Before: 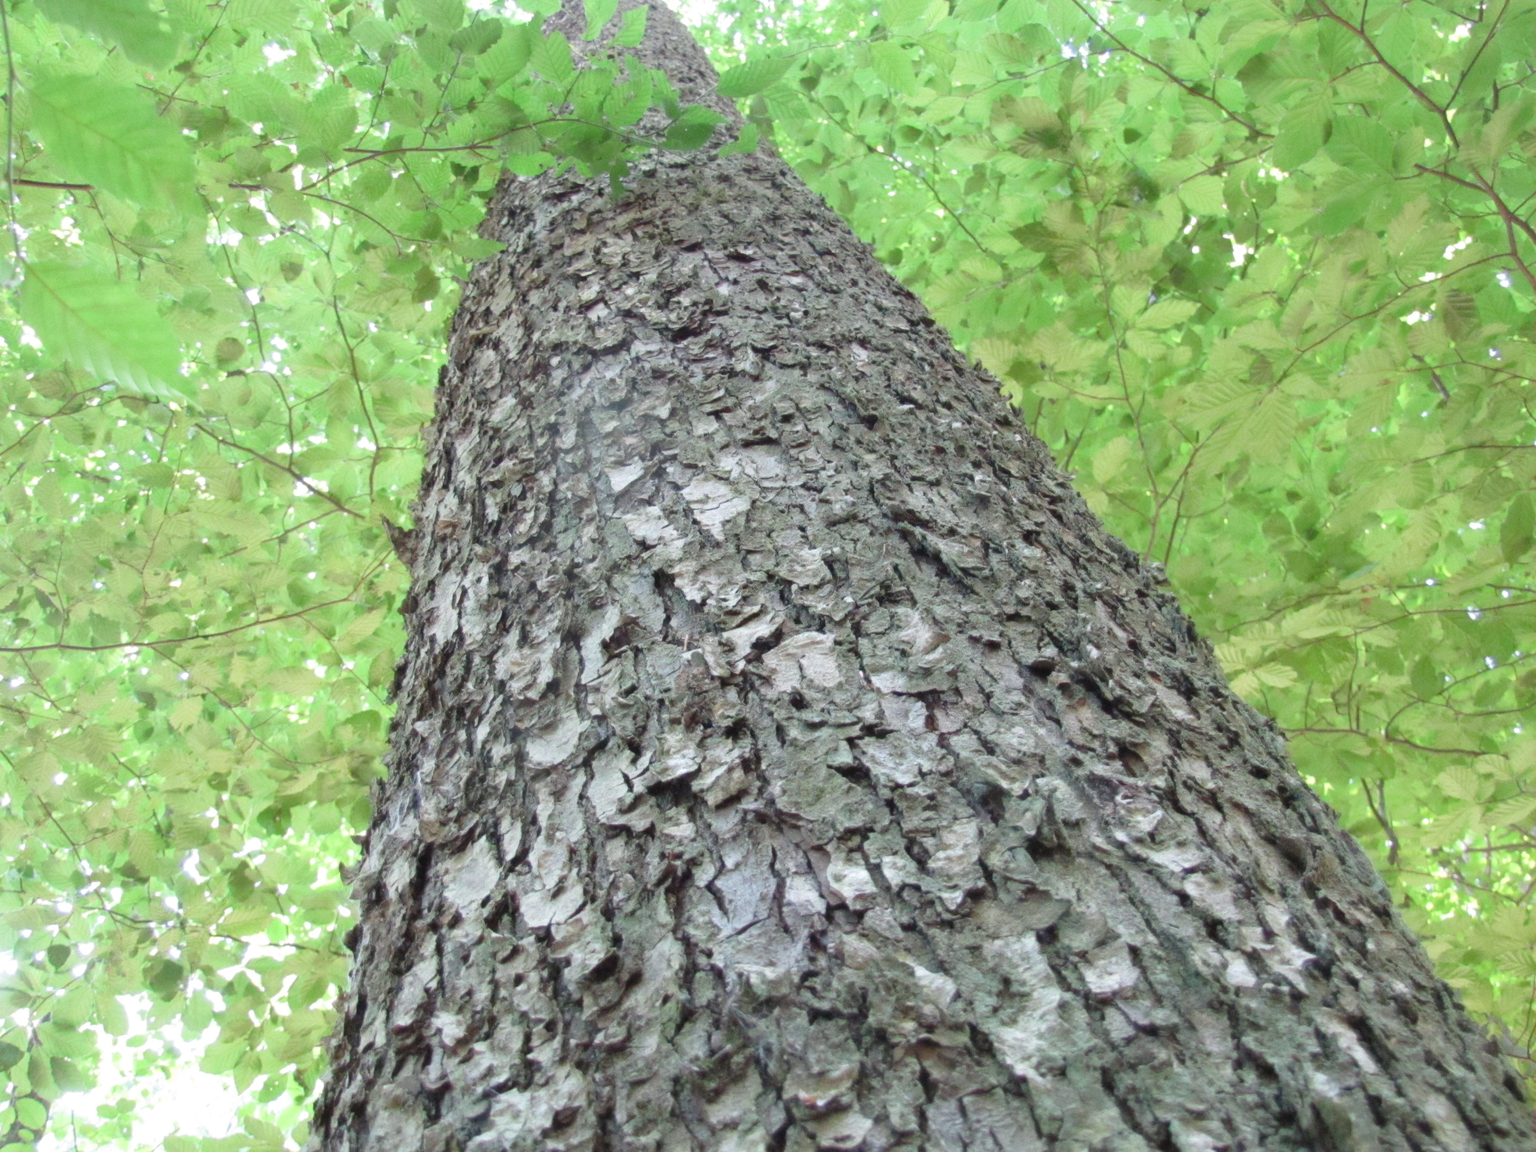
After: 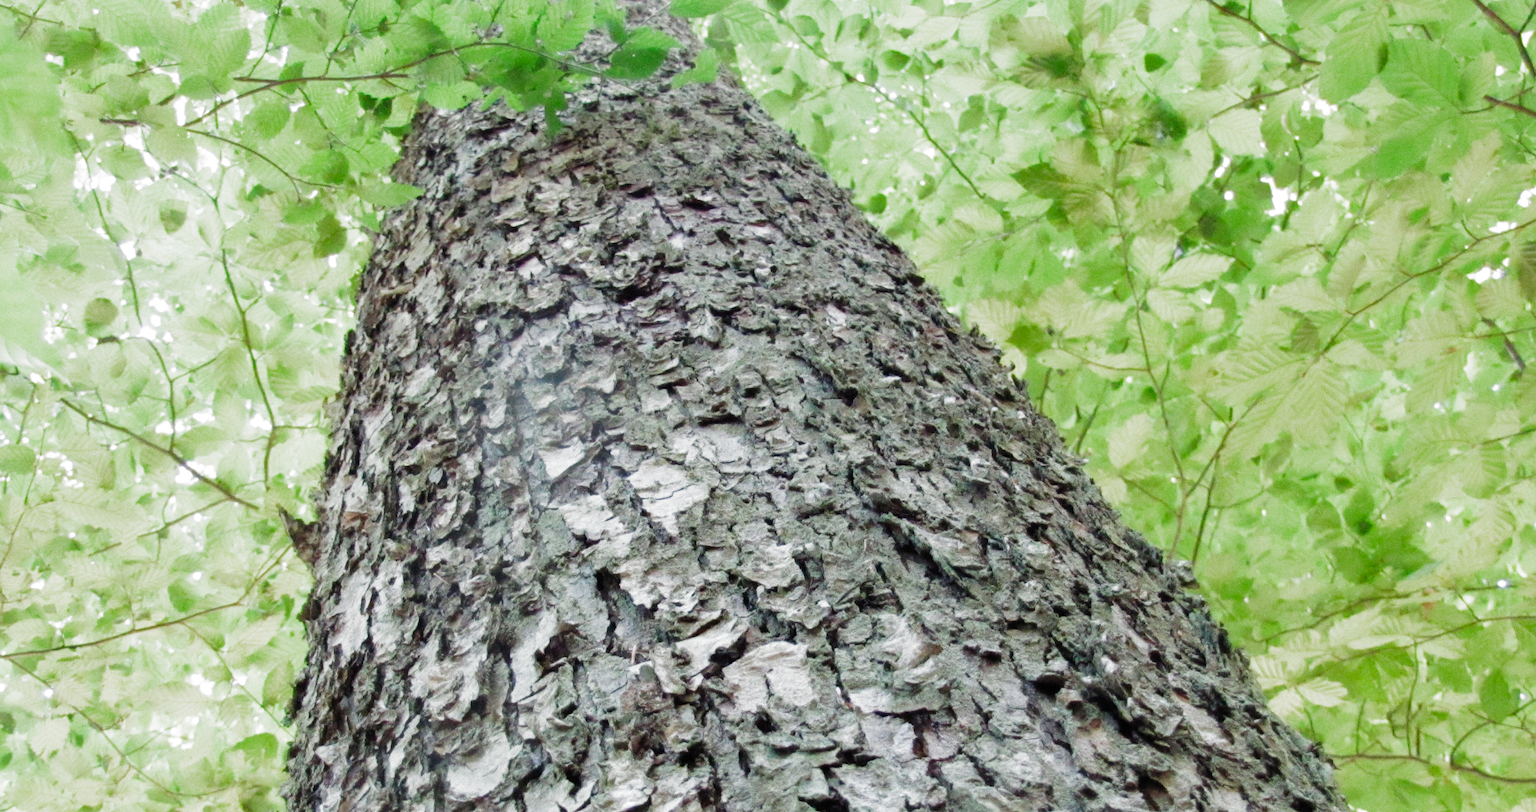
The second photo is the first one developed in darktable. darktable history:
crop and rotate: left 9.345%, top 7.22%, right 4.982%, bottom 32.331%
filmic rgb: black relative exposure -6.43 EV, white relative exposure 2.43 EV, threshold 3 EV, hardness 5.27, latitude 0.1%, contrast 1.425, highlights saturation mix 2%, preserve chrominance no, color science v5 (2021), contrast in shadows safe, contrast in highlights safe, enable highlight reconstruction true
